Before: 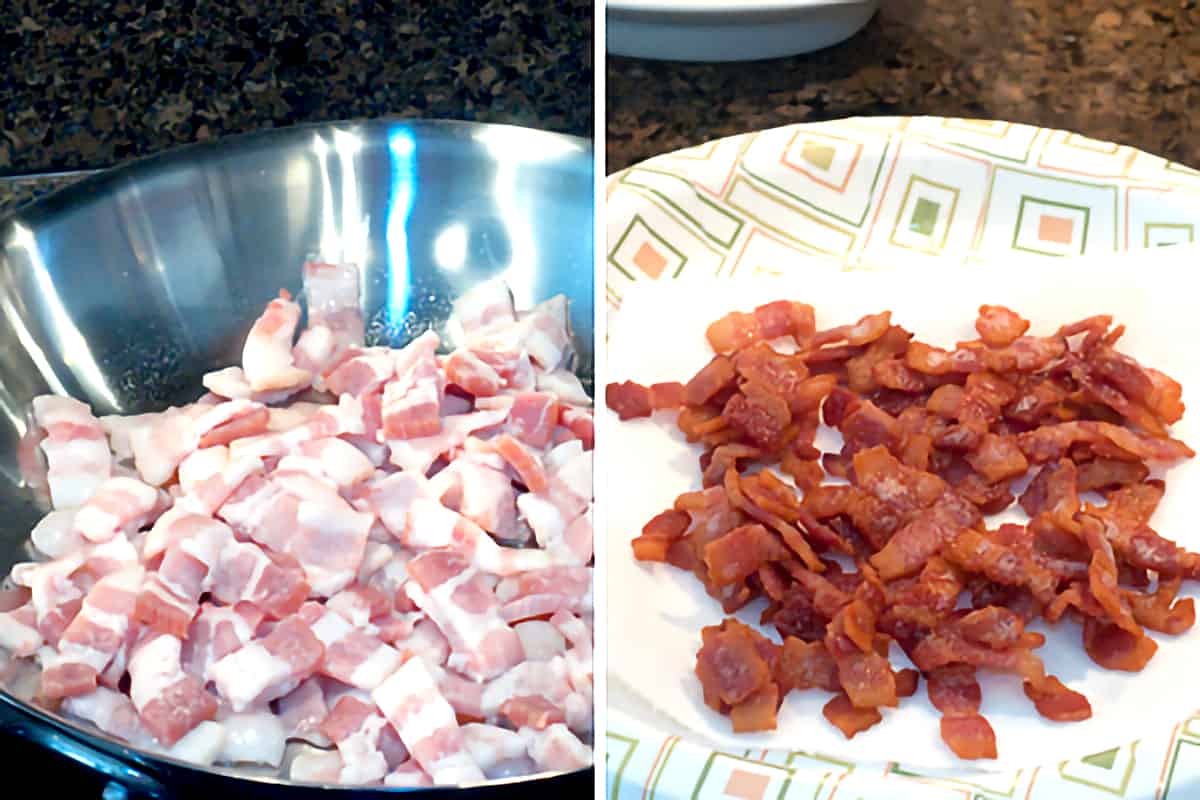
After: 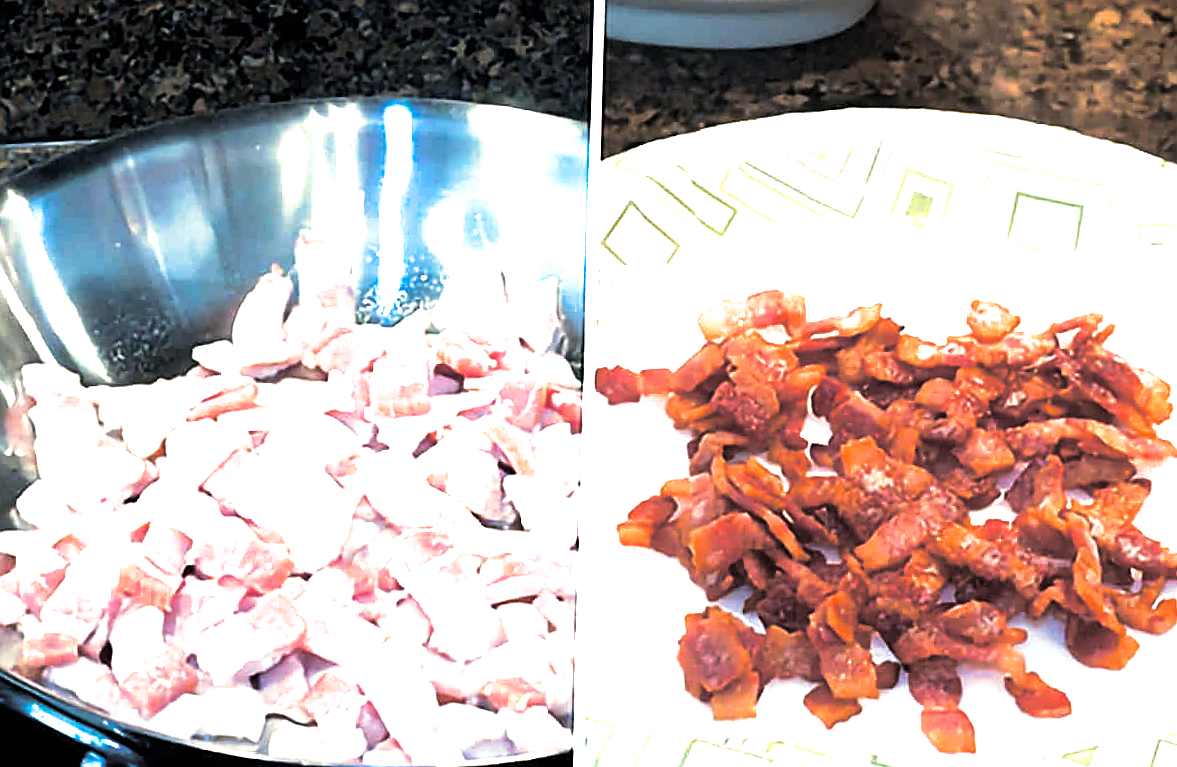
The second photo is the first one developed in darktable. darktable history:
exposure: exposure 0.648 EV, compensate highlight preservation false
sharpen: on, module defaults
color balance rgb: shadows lift › luminance -20%, power › hue 72.24°, highlights gain › luminance 15%, global offset › hue 171.6°, perceptual saturation grading › global saturation 14.09%, perceptual saturation grading › highlights -25%, perceptual saturation grading › shadows 25%, global vibrance 25%, contrast 10%
split-toning: shadows › hue 43.2°, shadows › saturation 0, highlights › hue 50.4°, highlights › saturation 1
rotate and perspective: rotation 1.57°, crop left 0.018, crop right 0.982, crop top 0.039, crop bottom 0.961
